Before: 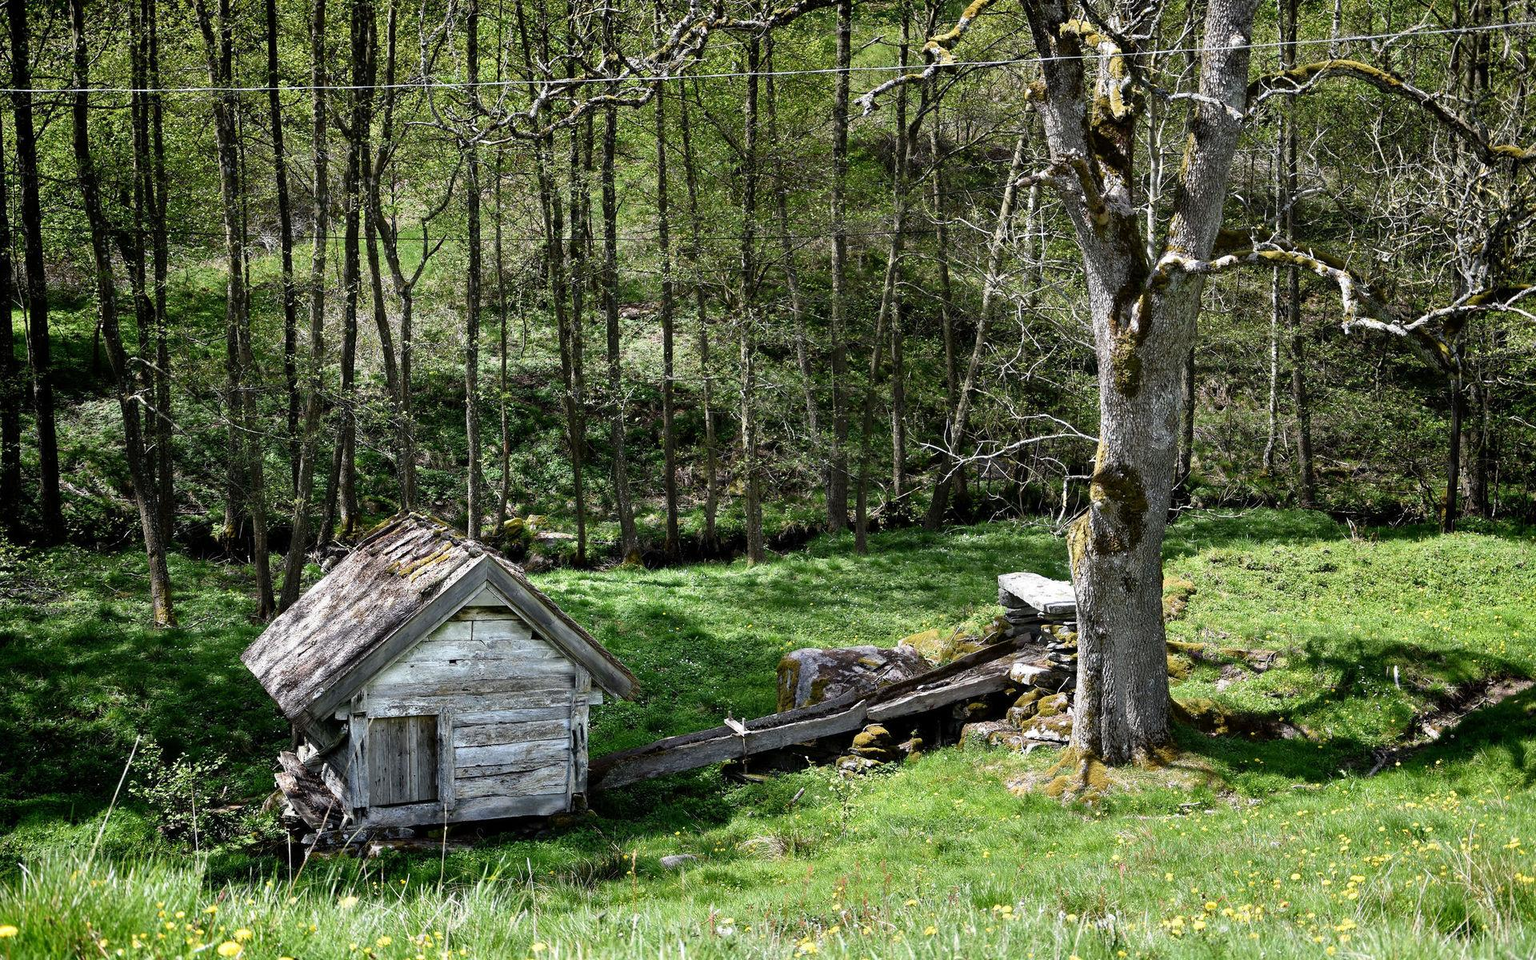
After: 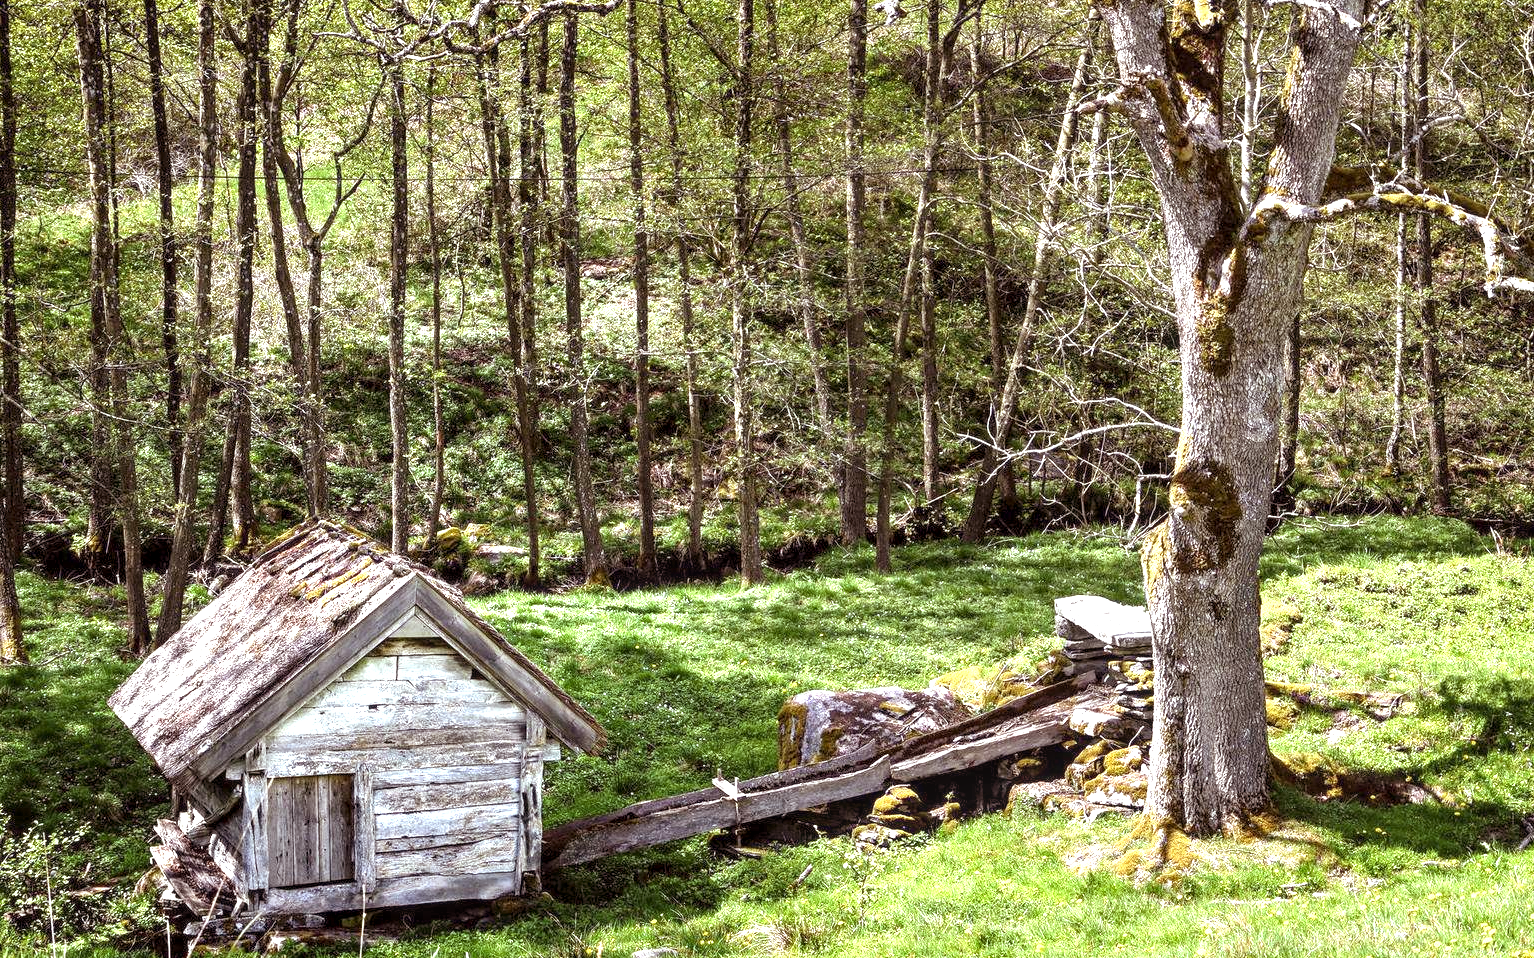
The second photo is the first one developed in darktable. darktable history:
crop and rotate: left 10.071%, top 10.071%, right 10.02%, bottom 10.02%
exposure: black level correction 0, exposure 1.1 EV, compensate exposure bias true, compensate highlight preservation false
local contrast: detail 130%
rgb levels: mode RGB, independent channels, levels [[0, 0.474, 1], [0, 0.5, 1], [0, 0.5, 1]]
